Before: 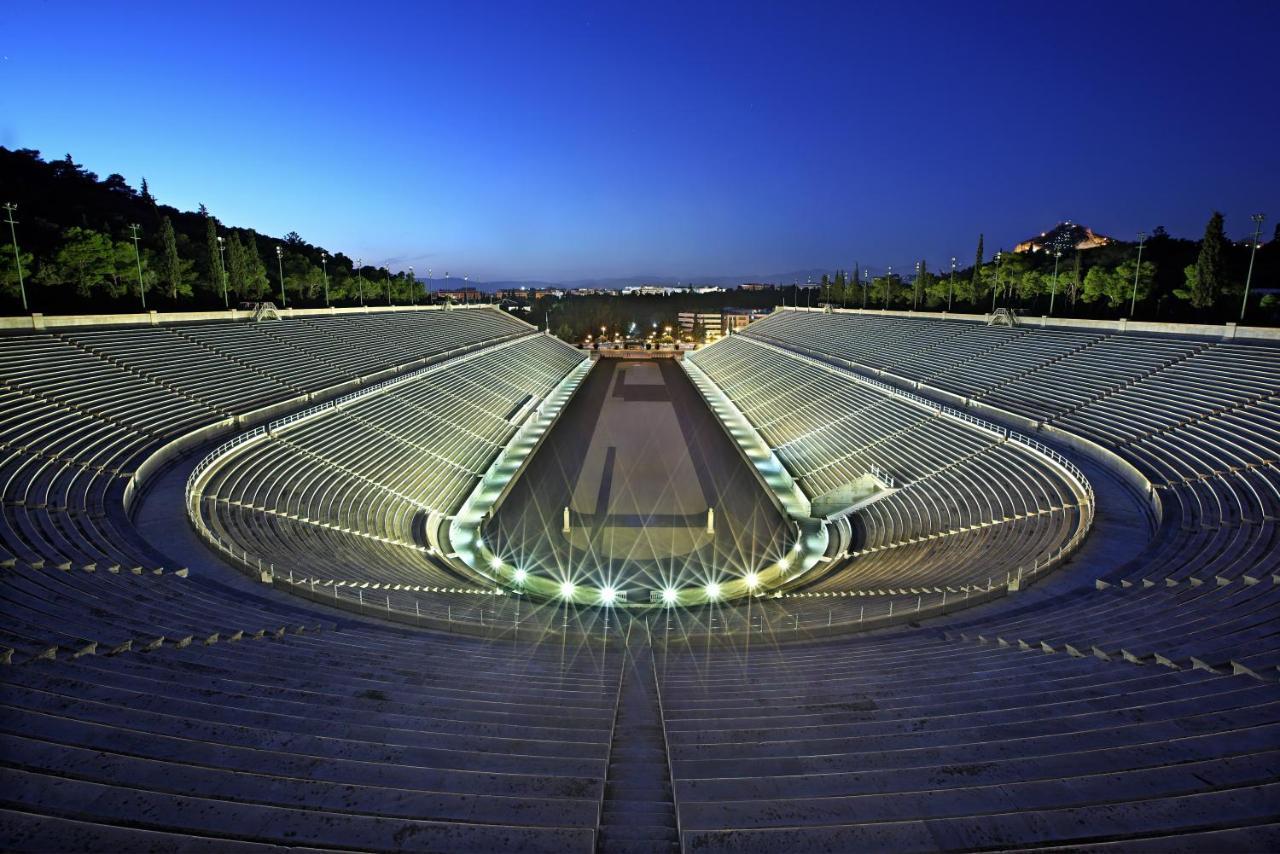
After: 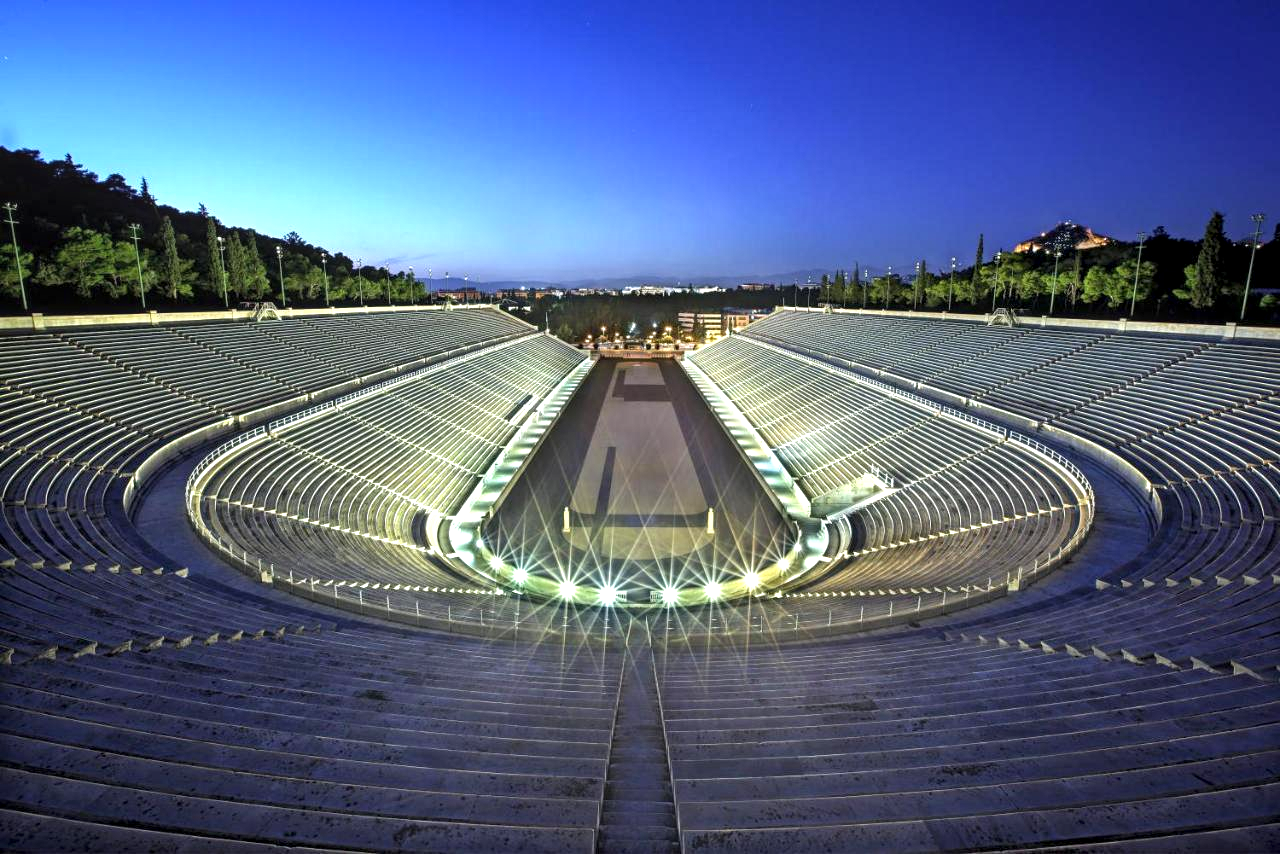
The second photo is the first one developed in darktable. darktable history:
local contrast: detail 130%
shadows and highlights: shadows 24.82, highlights -23.18
exposure: black level correction 0, exposure 0.698 EV, compensate exposure bias true, compensate highlight preservation false
